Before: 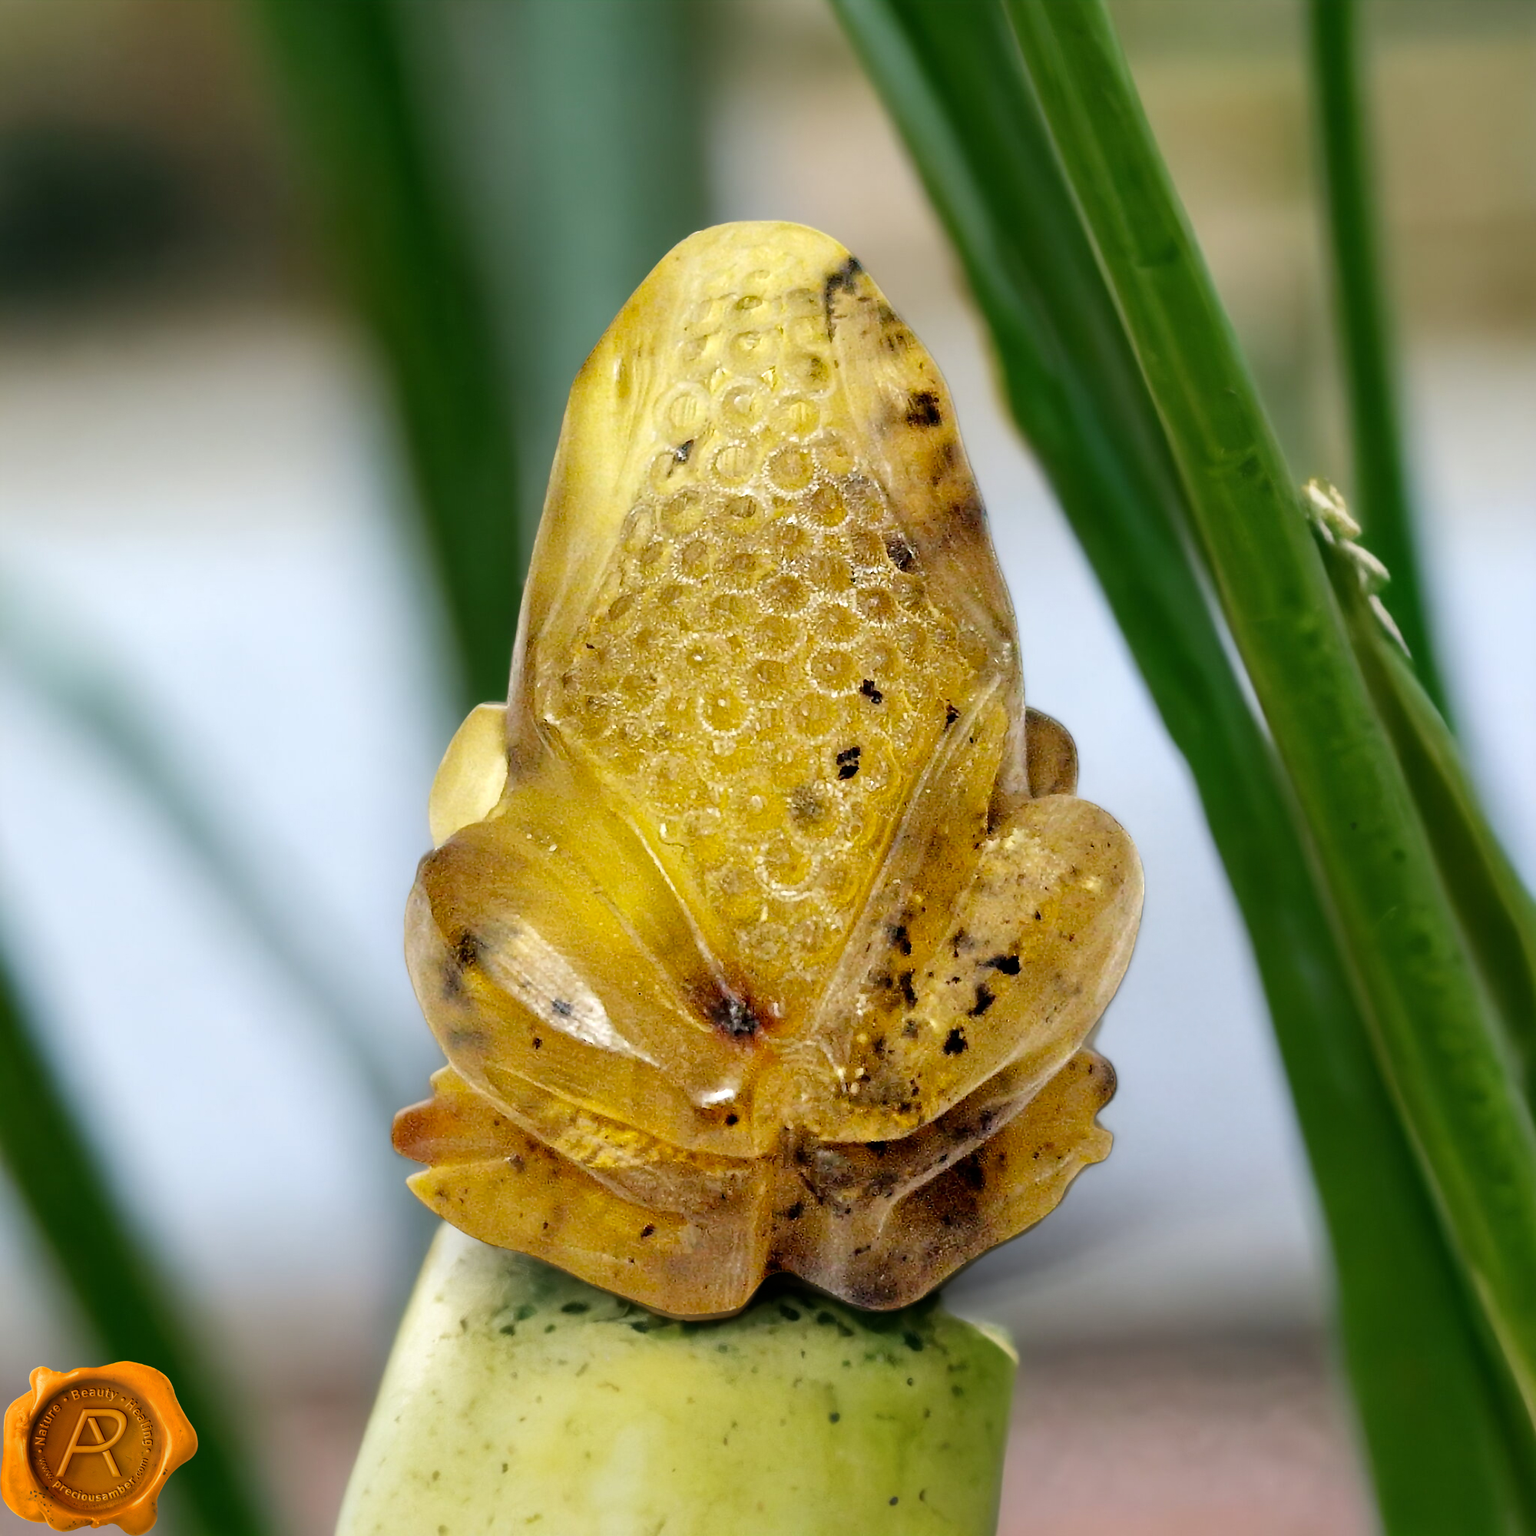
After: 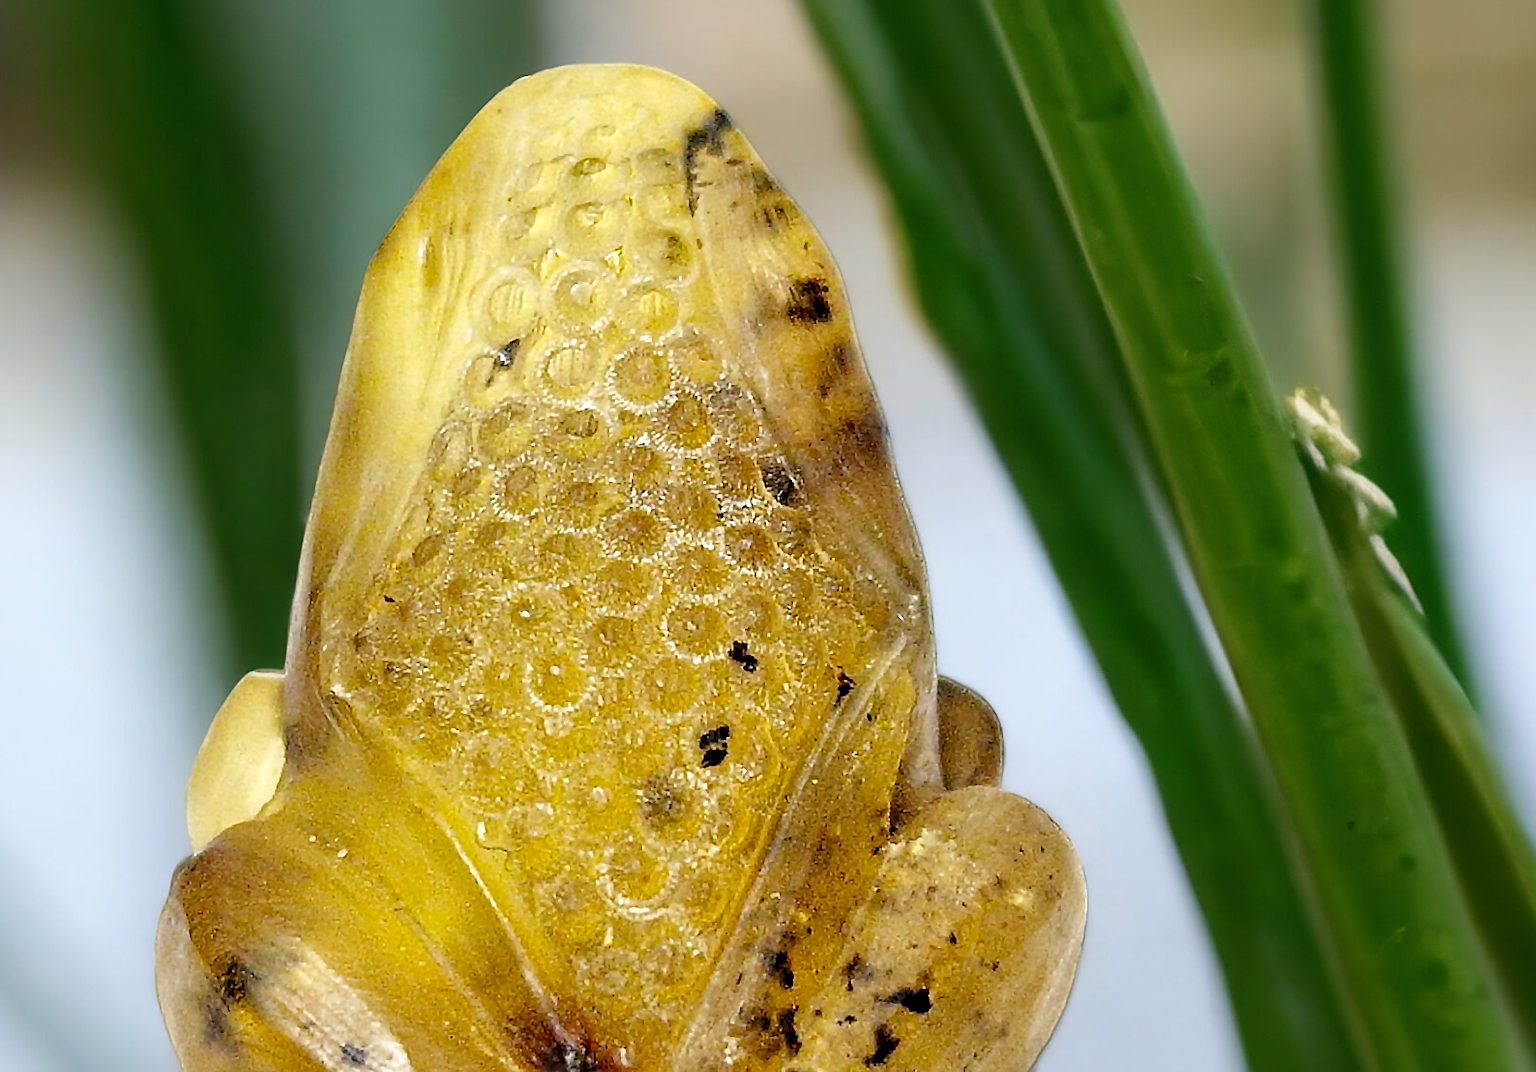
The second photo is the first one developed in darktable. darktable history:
crop: left 18.304%, top 11.106%, right 2.246%, bottom 33.415%
sharpen: on, module defaults
